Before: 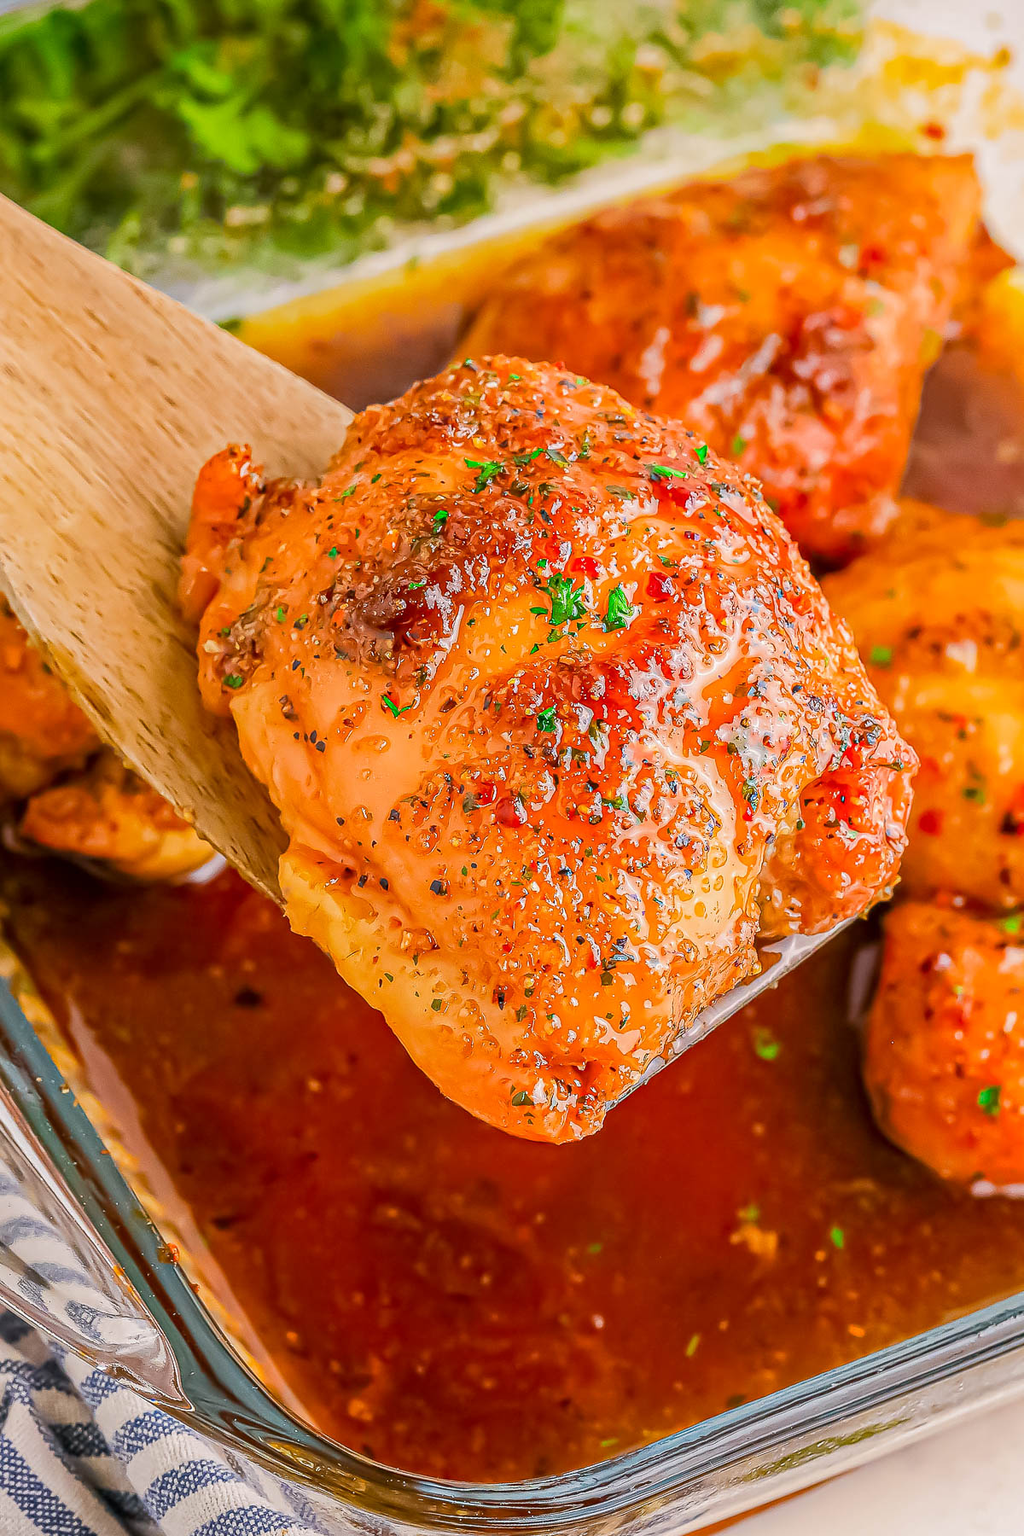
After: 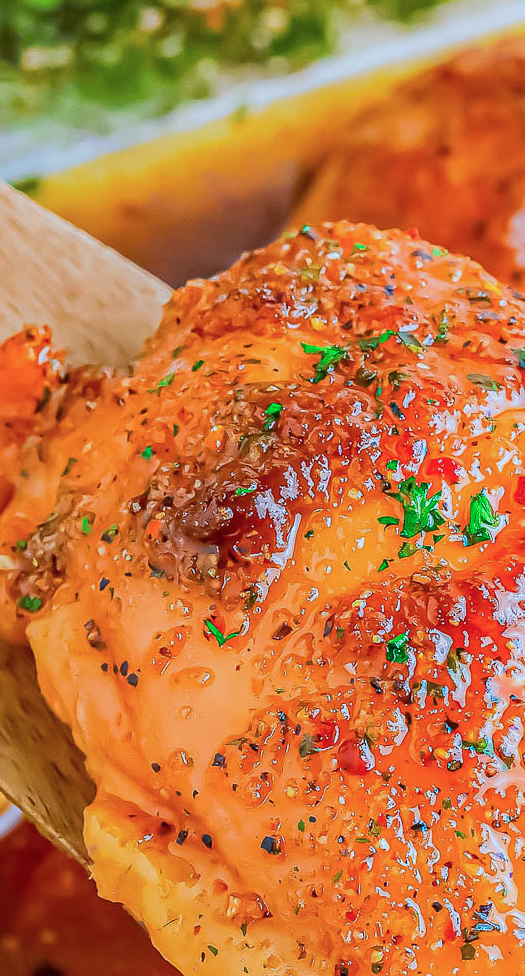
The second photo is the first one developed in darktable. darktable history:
crop: left 20.302%, top 10.885%, right 35.937%, bottom 34.848%
color calibration: output R [0.999, 0.026, -0.11, 0], output G [-0.019, 1.037, -0.099, 0], output B [0.022, -0.023, 0.902, 0], illuminant custom, x 0.389, y 0.387, temperature 3835.81 K
